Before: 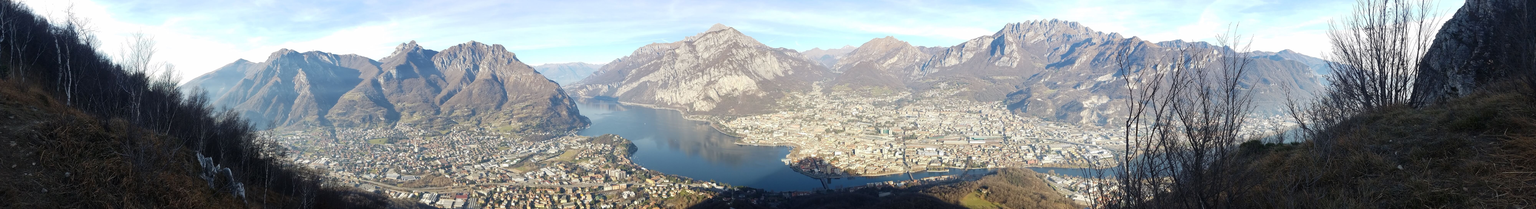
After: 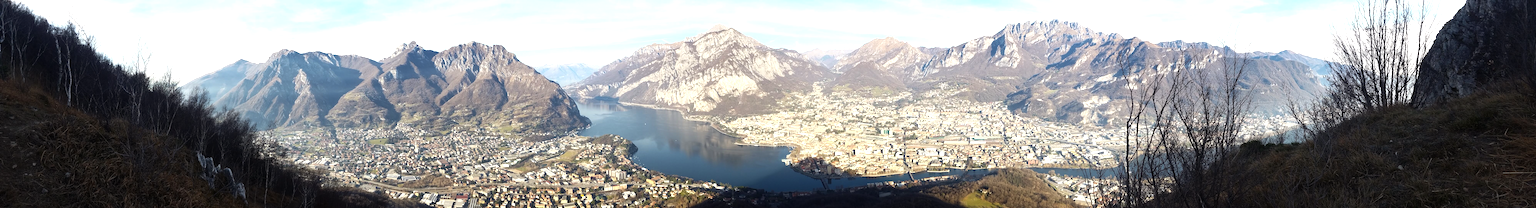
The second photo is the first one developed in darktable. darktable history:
color balance rgb: power › luminance 1.039%, power › chroma 0.409%, power › hue 32.16°, perceptual saturation grading › global saturation 12.556%, perceptual brilliance grading › highlights 14.341%, perceptual brilliance grading › mid-tones -5.758%, perceptual brilliance grading › shadows -26.055%
